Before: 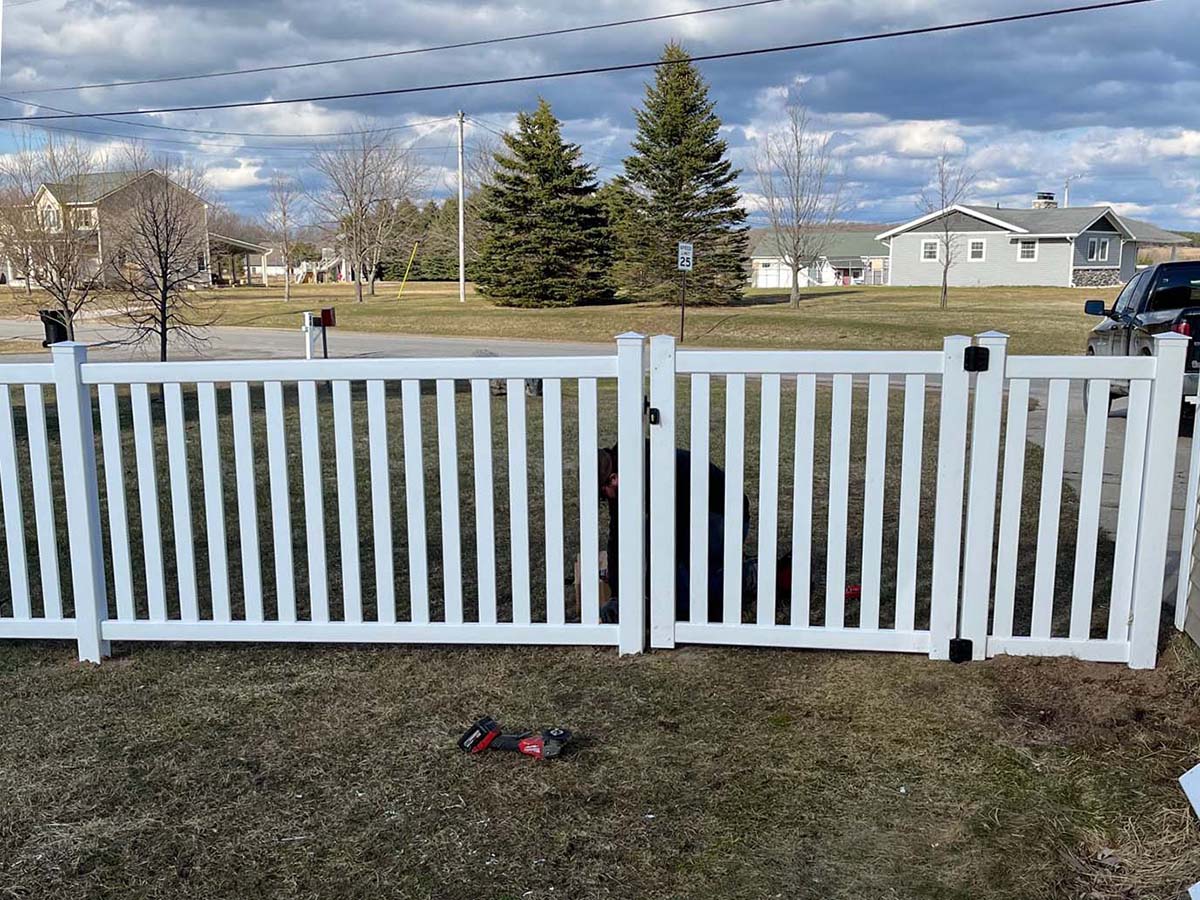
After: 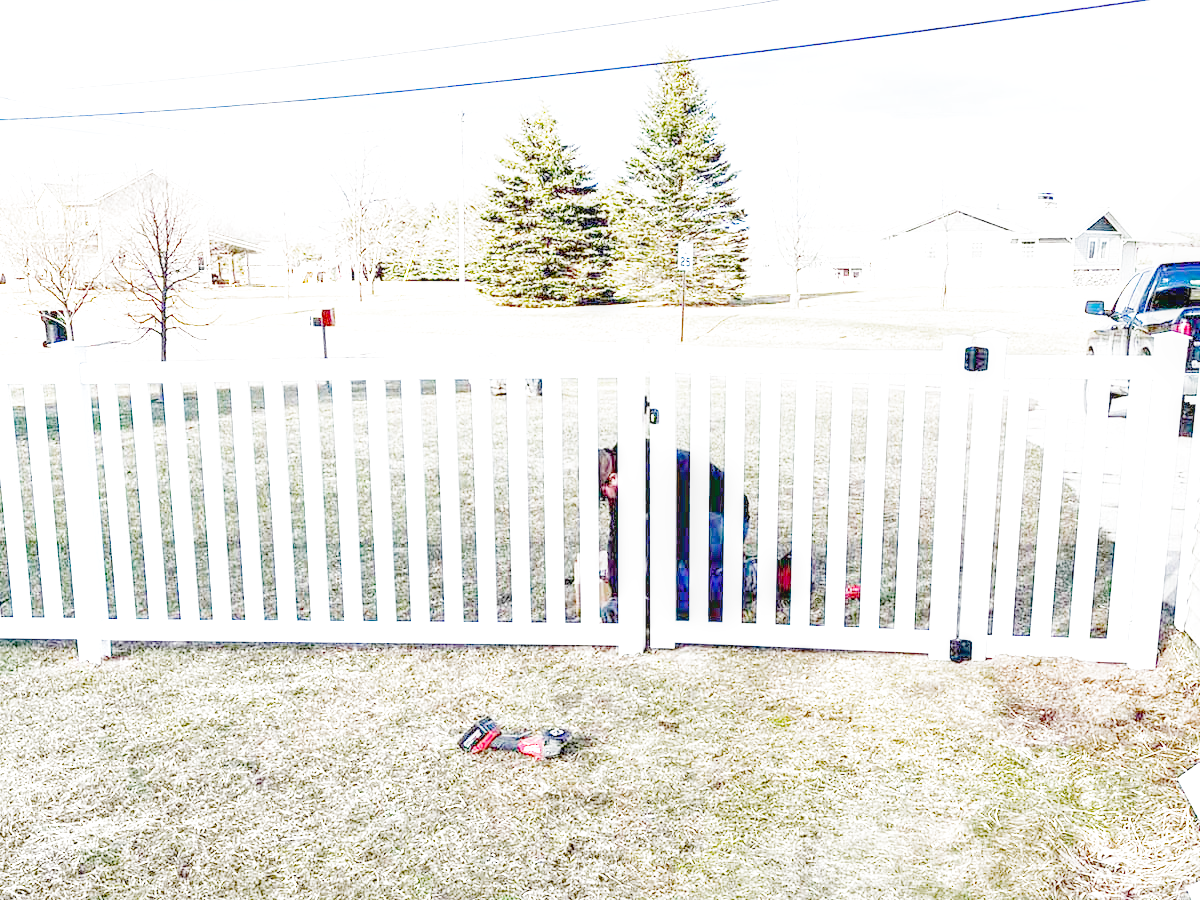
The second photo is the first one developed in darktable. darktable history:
exposure: exposure 0.6 EV, compensate highlight preservation false
color balance: output saturation 110%
local contrast: on, module defaults
filmic rgb: middle gray luminance 10%, black relative exposure -8.61 EV, white relative exposure 3.3 EV, threshold 6 EV, target black luminance 0%, hardness 5.2, latitude 44.69%, contrast 1.302, highlights saturation mix 5%, shadows ↔ highlights balance 24.64%, add noise in highlights 0, preserve chrominance no, color science v3 (2019), use custom middle-gray values true, iterations of high-quality reconstruction 0, contrast in highlights soft, enable highlight reconstruction true
